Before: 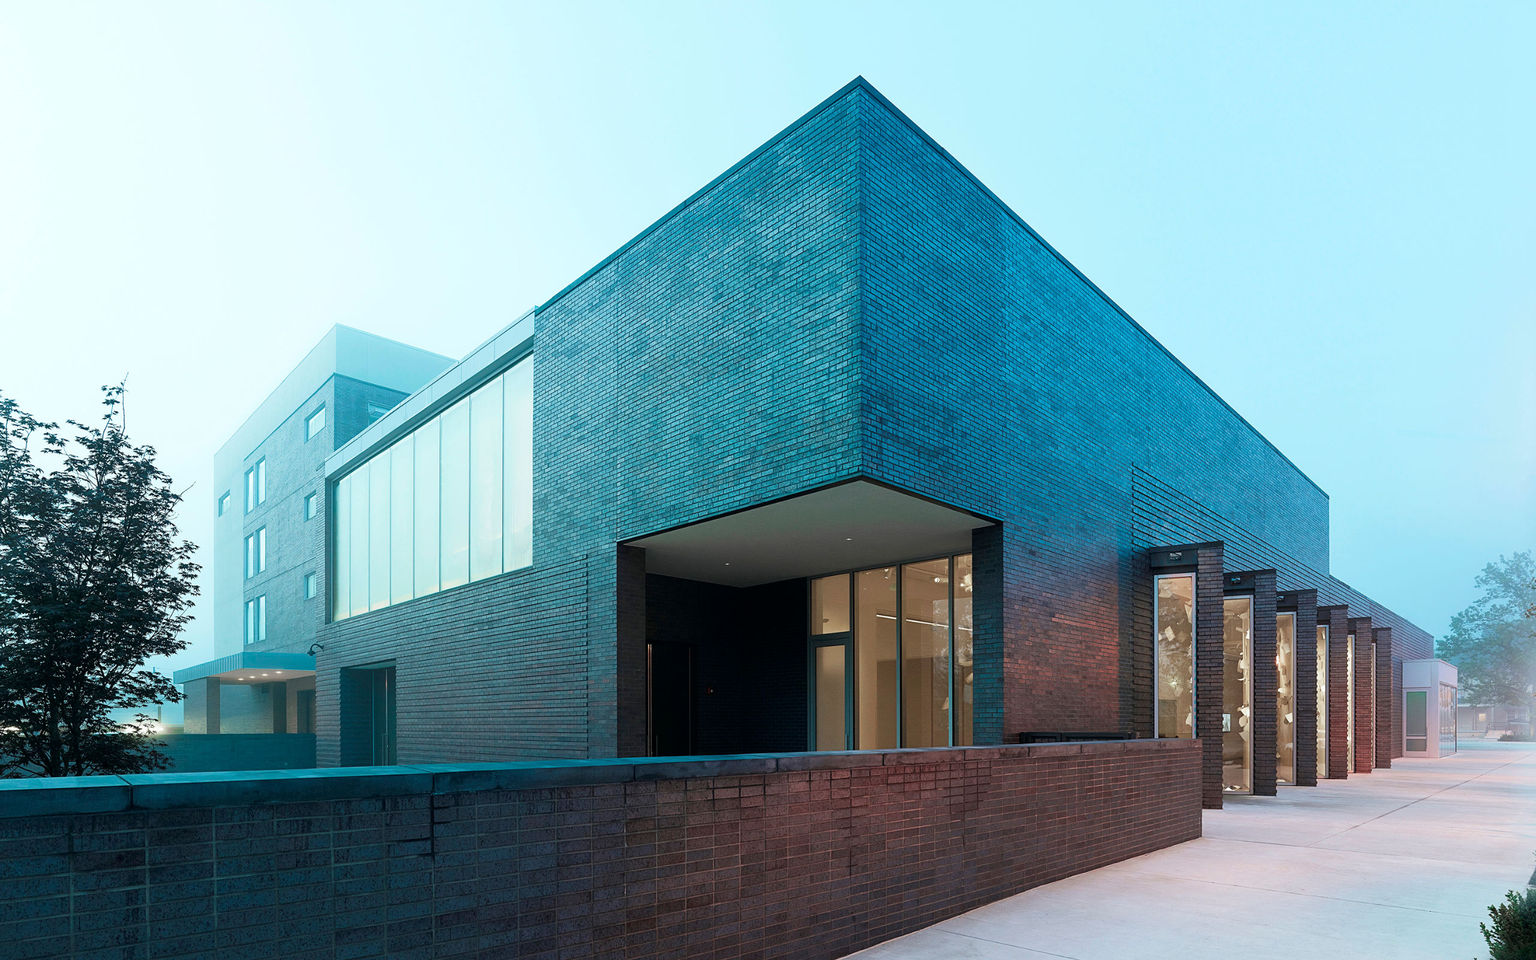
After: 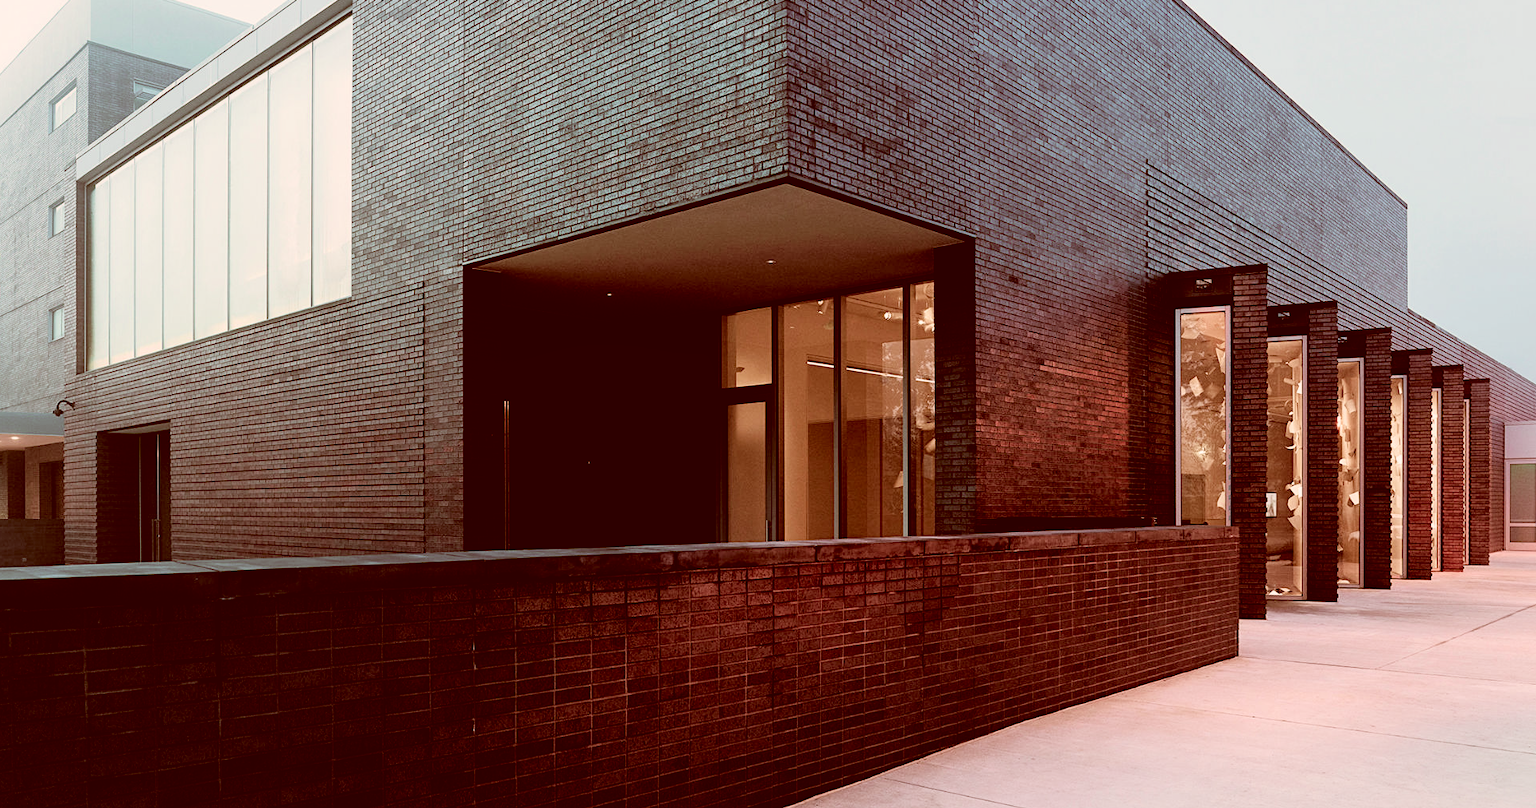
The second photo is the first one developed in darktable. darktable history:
filmic rgb: black relative exposure -4.06 EV, white relative exposure 2.98 EV, threshold 3.05 EV, hardness 3, contrast 1.406, enable highlight reconstruction true
local contrast: highlights 104%, shadows 103%, detail 120%, midtone range 0.2
color correction: highlights a* 9.29, highlights b* 8.7, shadows a* 39.57, shadows b* 39.56, saturation 0.795
crop and rotate: left 17.438%, top 35.671%, right 7.104%, bottom 0.809%
